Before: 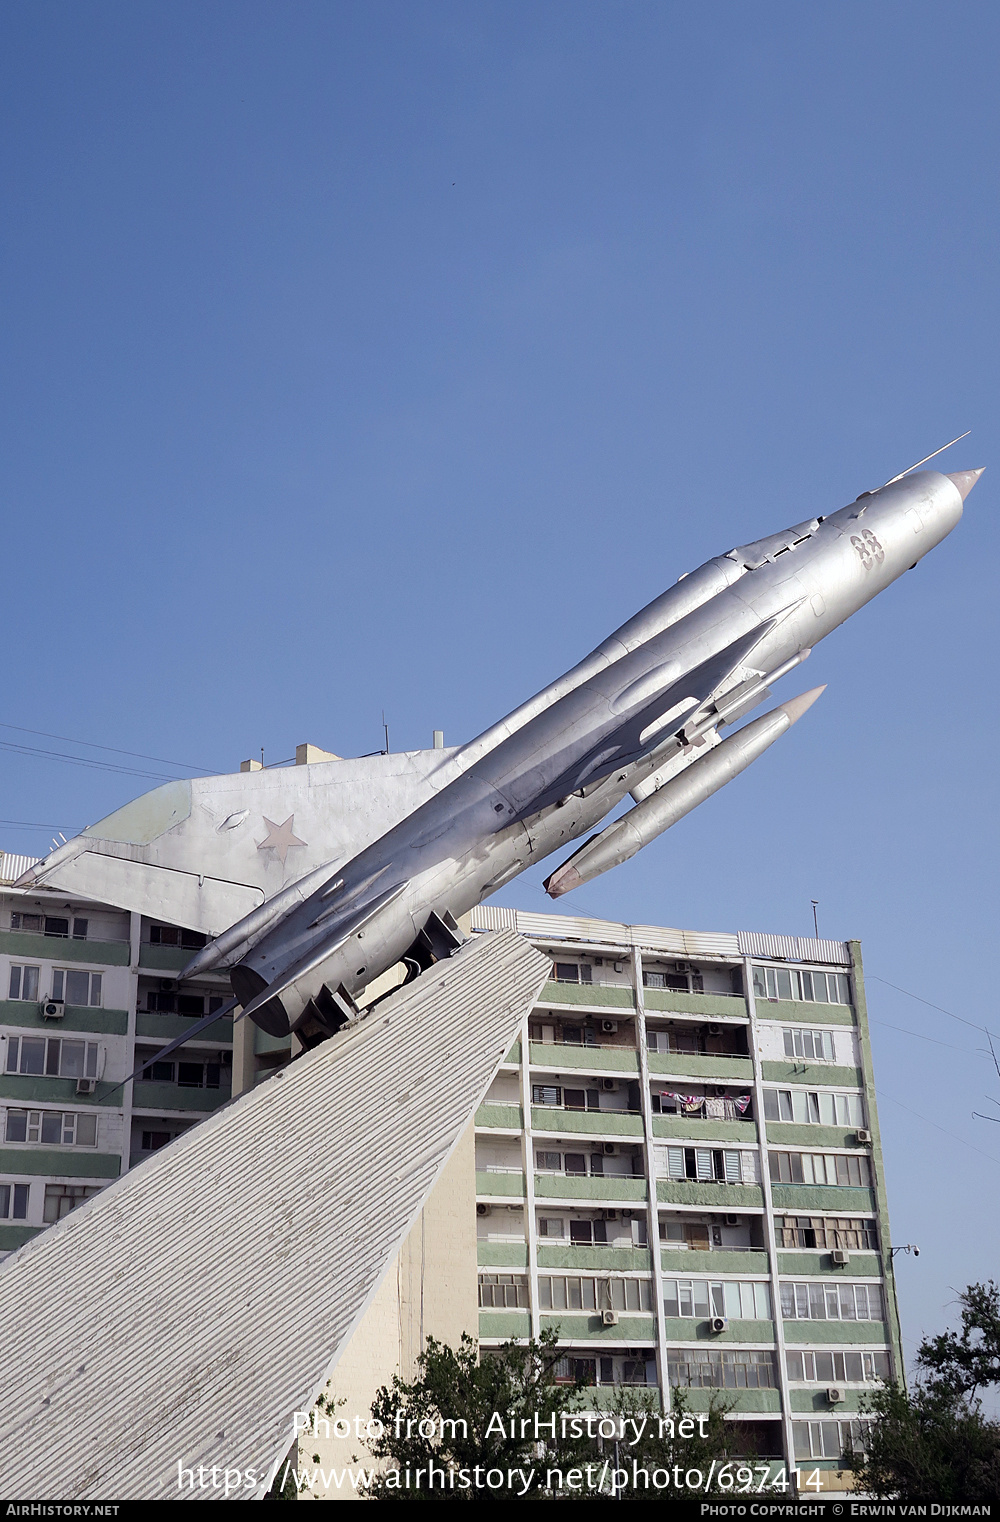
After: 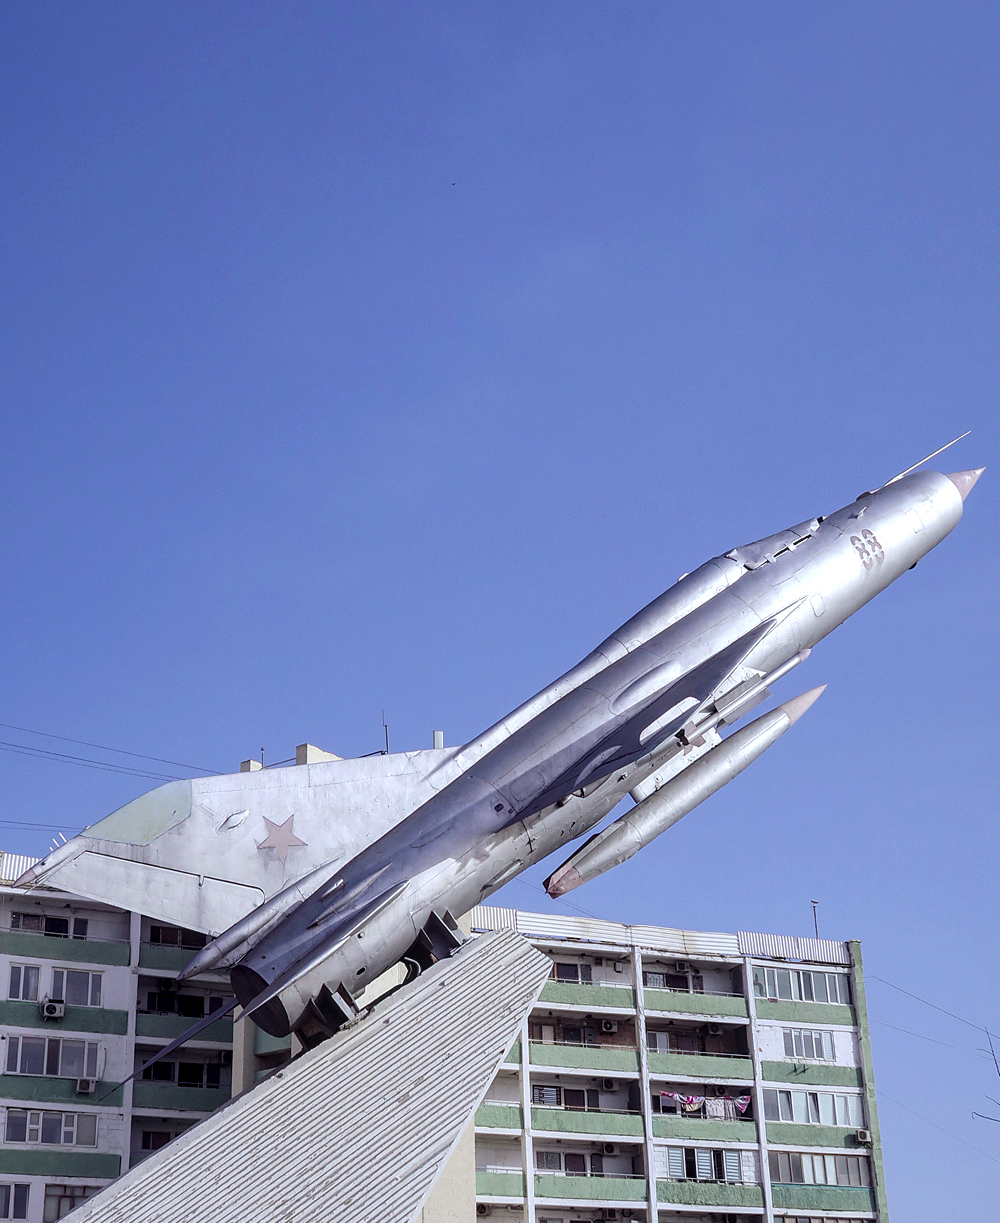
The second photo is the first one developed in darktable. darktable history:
crop: bottom 19.62%
color calibration: output R [0.948, 0.091, -0.04, 0], output G [-0.3, 1.384, -0.085, 0], output B [-0.108, 0.061, 1.08, 0], illuminant as shot in camera, x 0.358, y 0.373, temperature 4628.91 K
local contrast: on, module defaults
